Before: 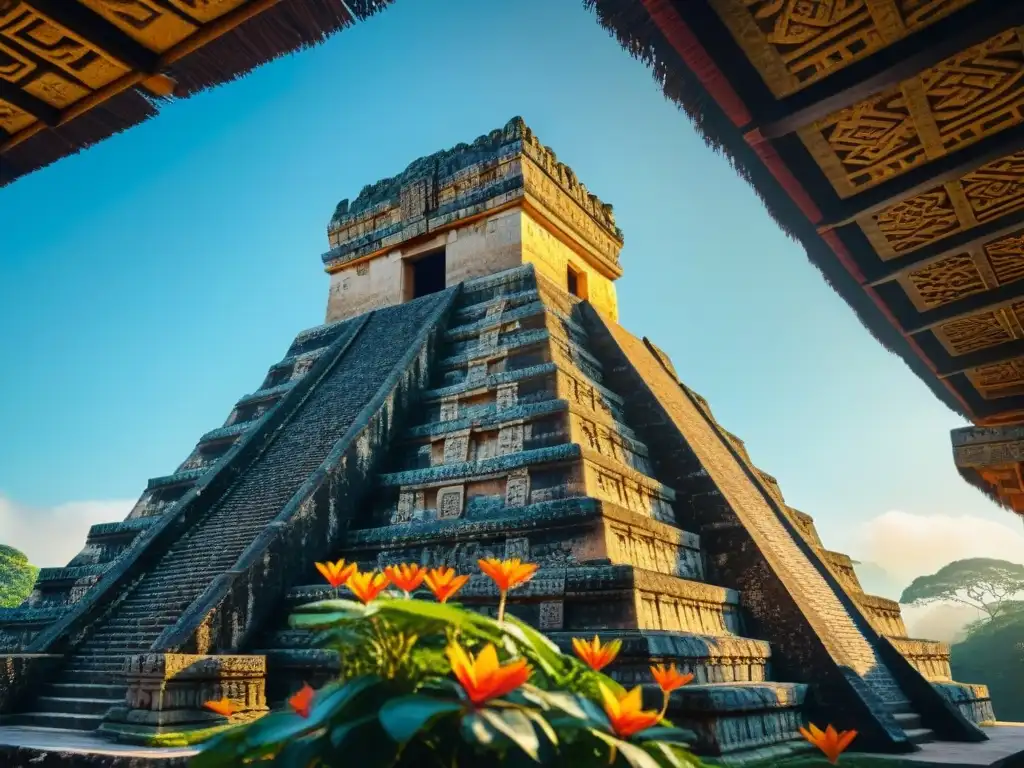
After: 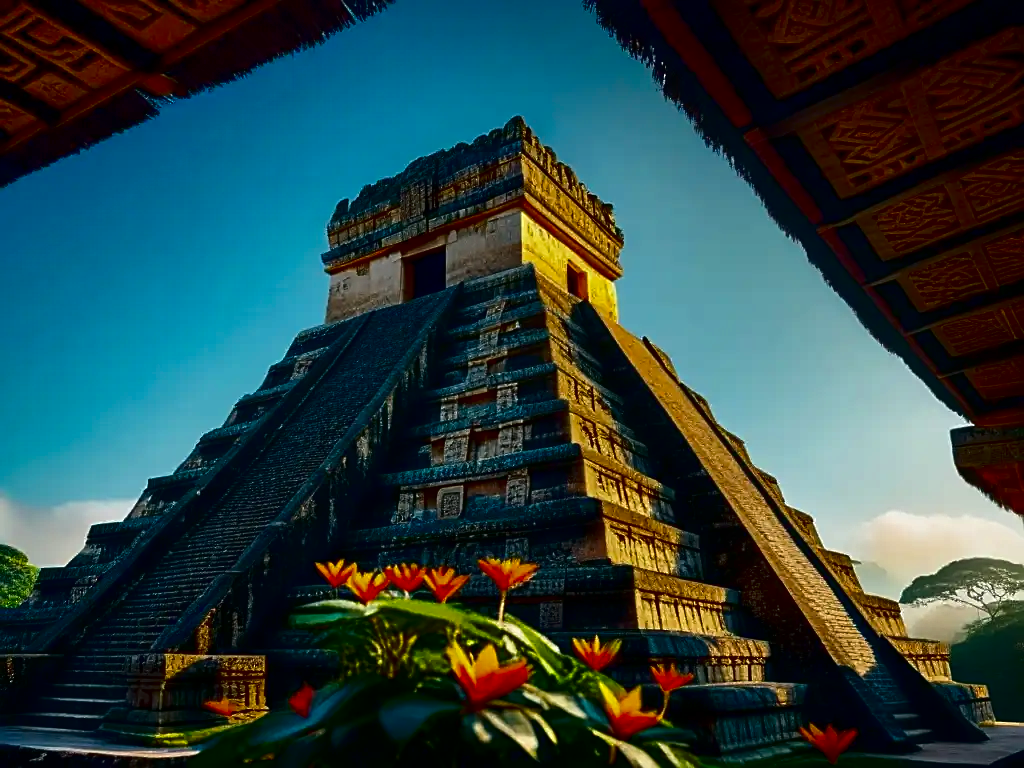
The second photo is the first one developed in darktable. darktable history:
contrast brightness saturation: contrast 0.09, brightness -0.592, saturation 0.168
sharpen: on, module defaults
